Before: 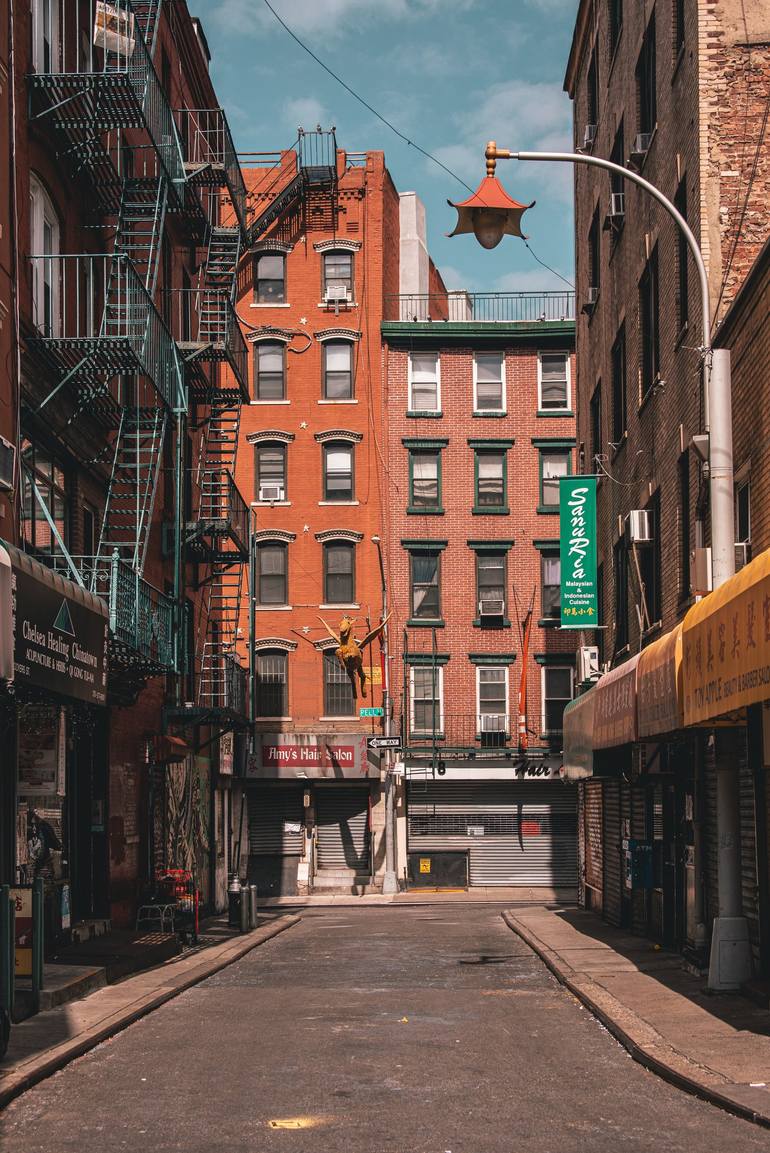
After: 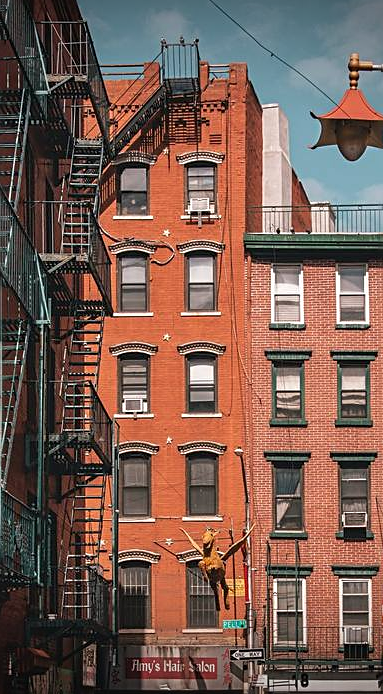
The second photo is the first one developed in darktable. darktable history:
vignetting: fall-off start 99.31%, brightness -0.609, saturation 0.002, width/height ratio 1.304
sharpen: on, module defaults
crop: left 17.813%, top 7.715%, right 32.428%, bottom 32.058%
exposure: exposure 0.014 EV, compensate exposure bias true, compensate highlight preservation false
